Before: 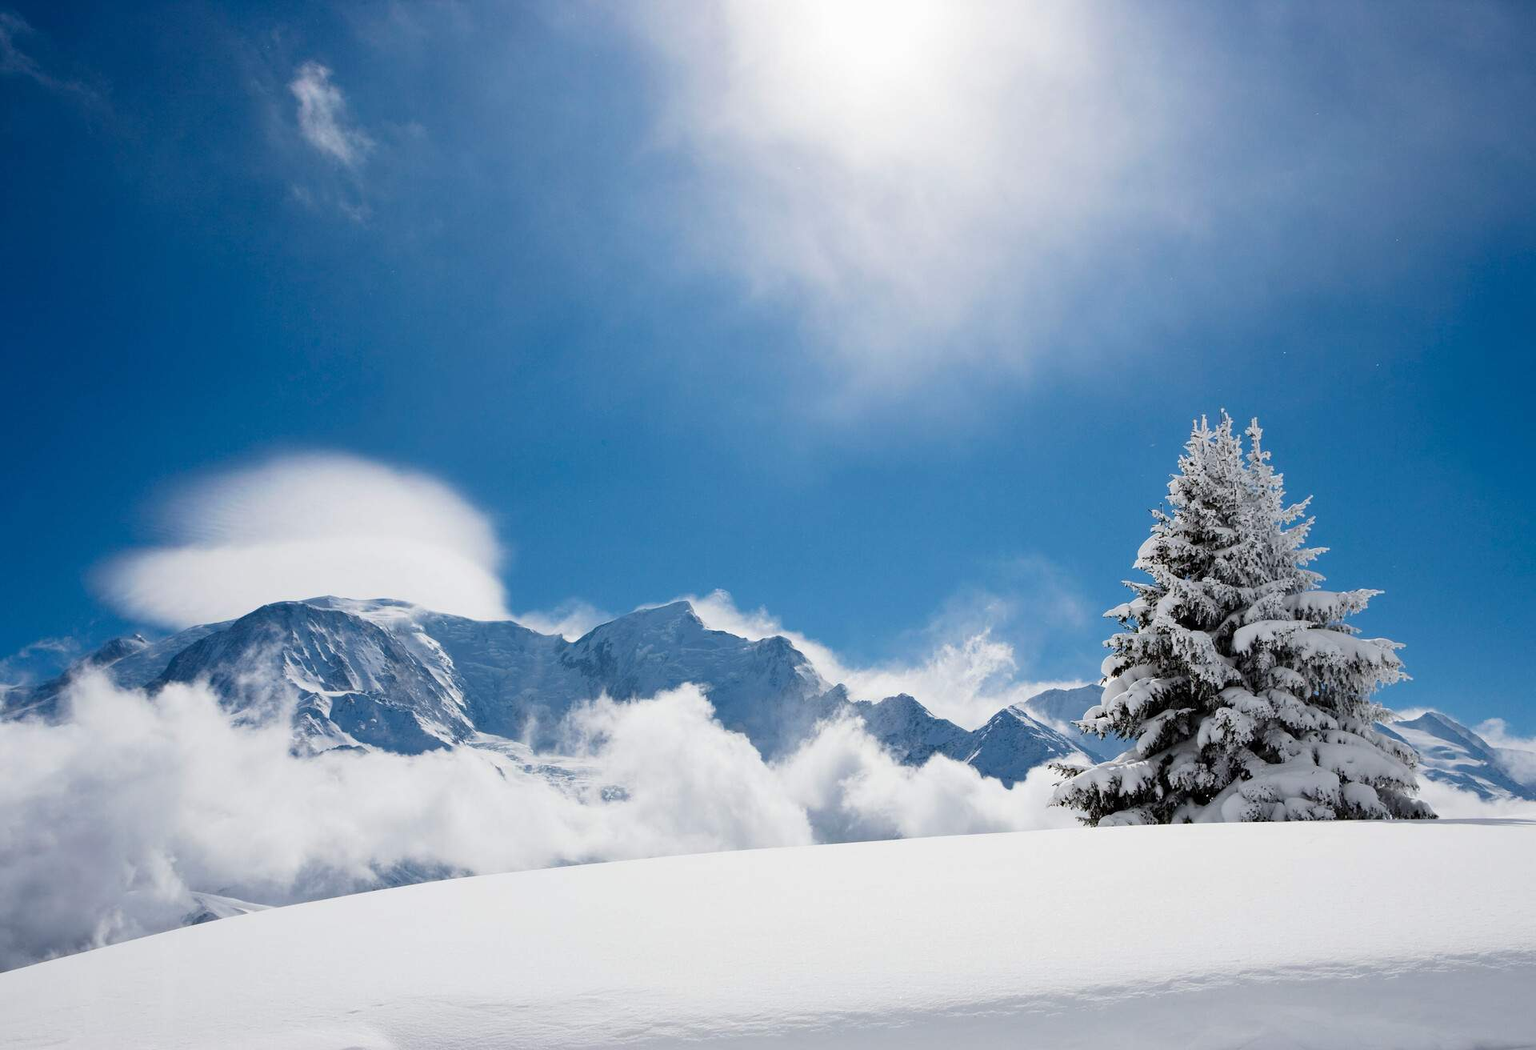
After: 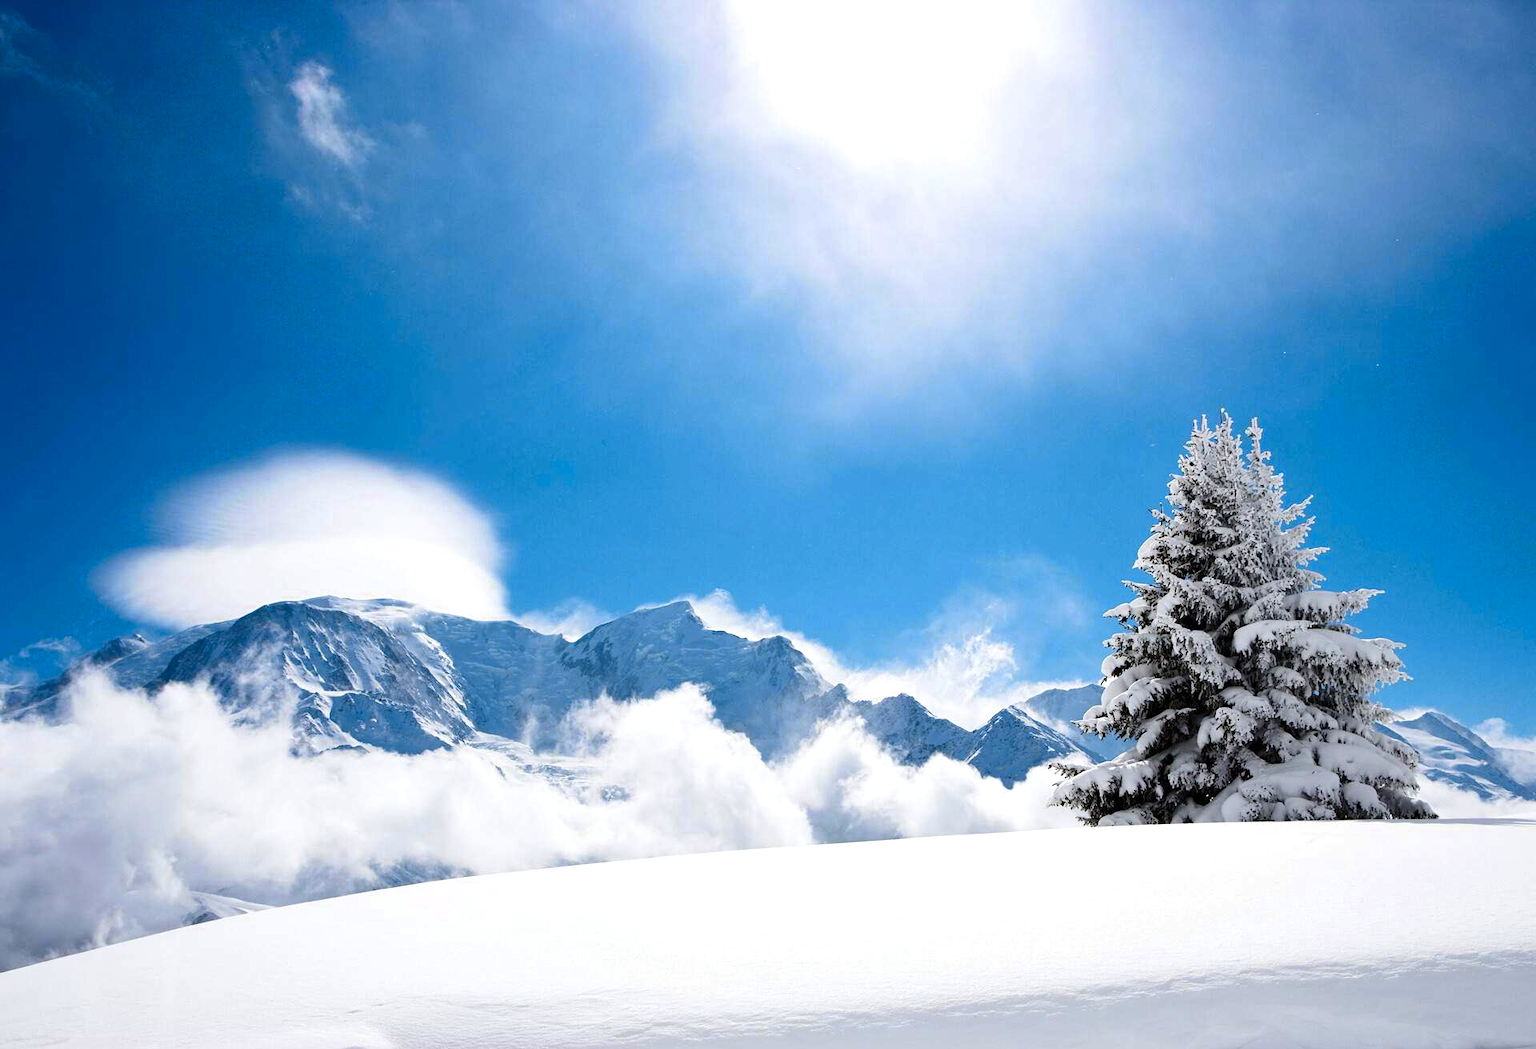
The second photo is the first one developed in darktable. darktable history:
color zones: curves: ch0 [(0.004, 0.305) (0.261, 0.623) (0.389, 0.399) (0.708, 0.571) (0.947, 0.34)]; ch1 [(0.025, 0.645) (0.229, 0.584) (0.326, 0.551) (0.484, 0.262) (0.757, 0.643)]
tone equalizer: -8 EV -0.417 EV, -7 EV -0.389 EV, -6 EV -0.333 EV, -5 EV -0.222 EV, -3 EV 0.222 EV, -2 EV 0.333 EV, -1 EV 0.389 EV, +0 EV 0.417 EV, edges refinement/feathering 500, mask exposure compensation -1.57 EV, preserve details no
